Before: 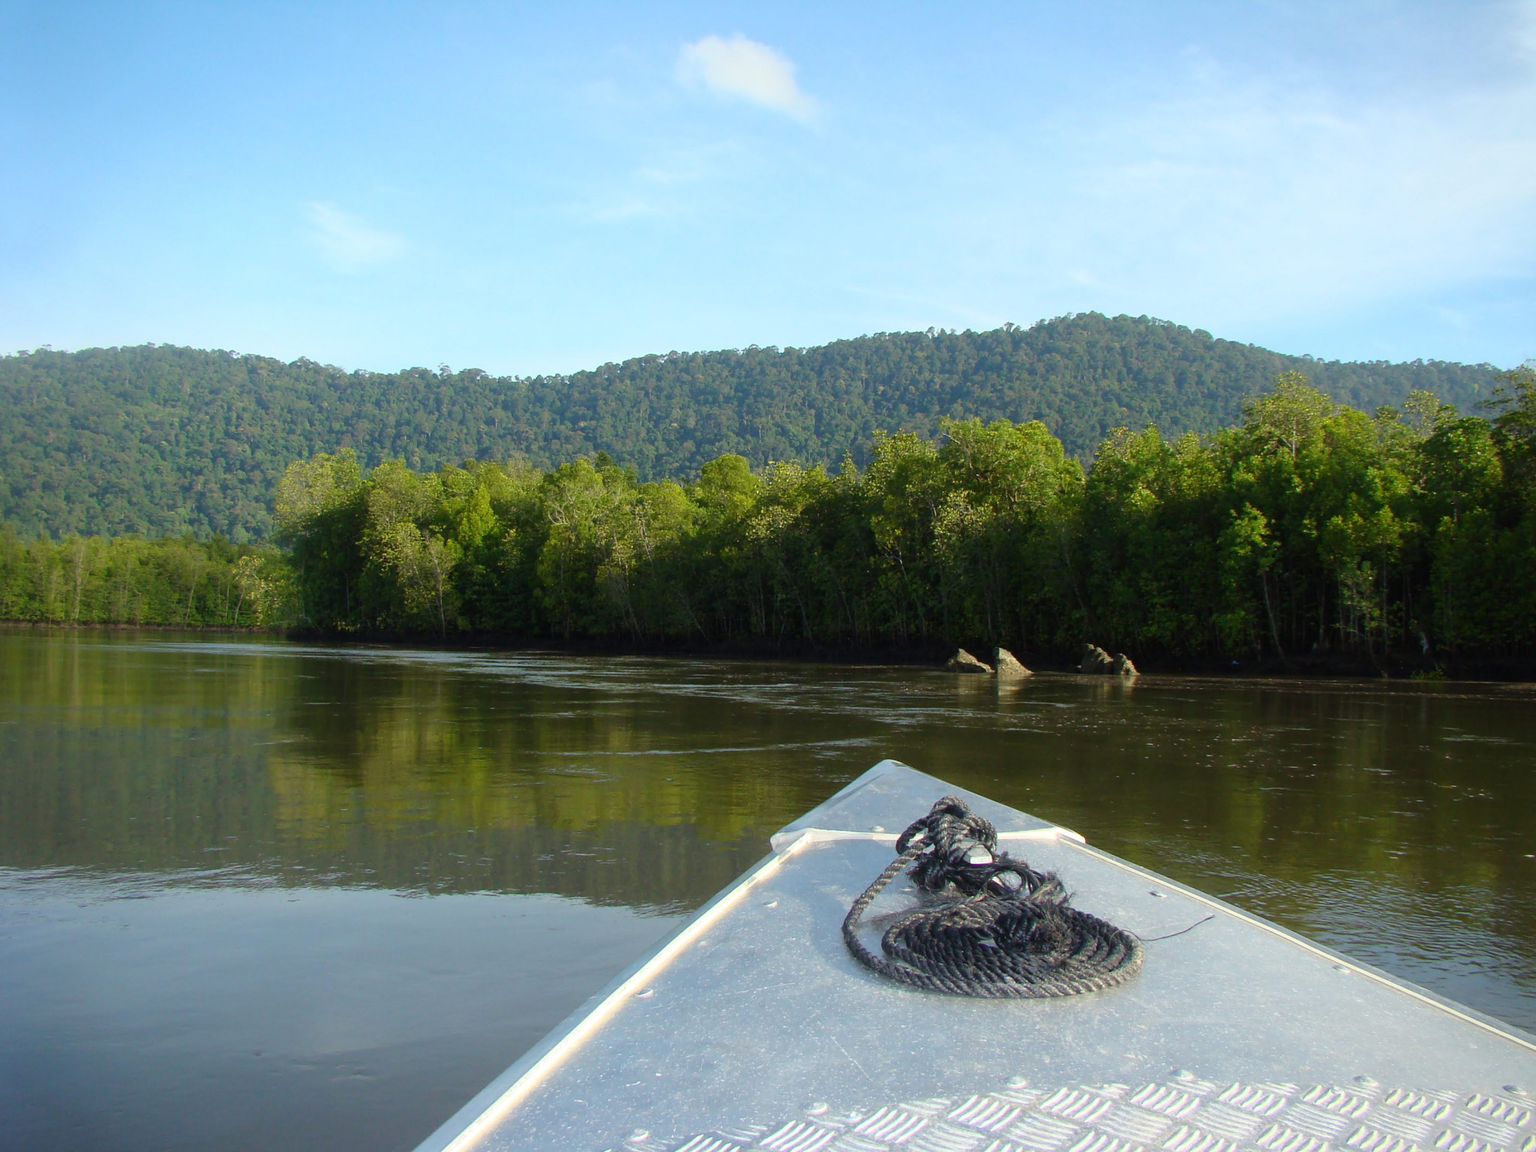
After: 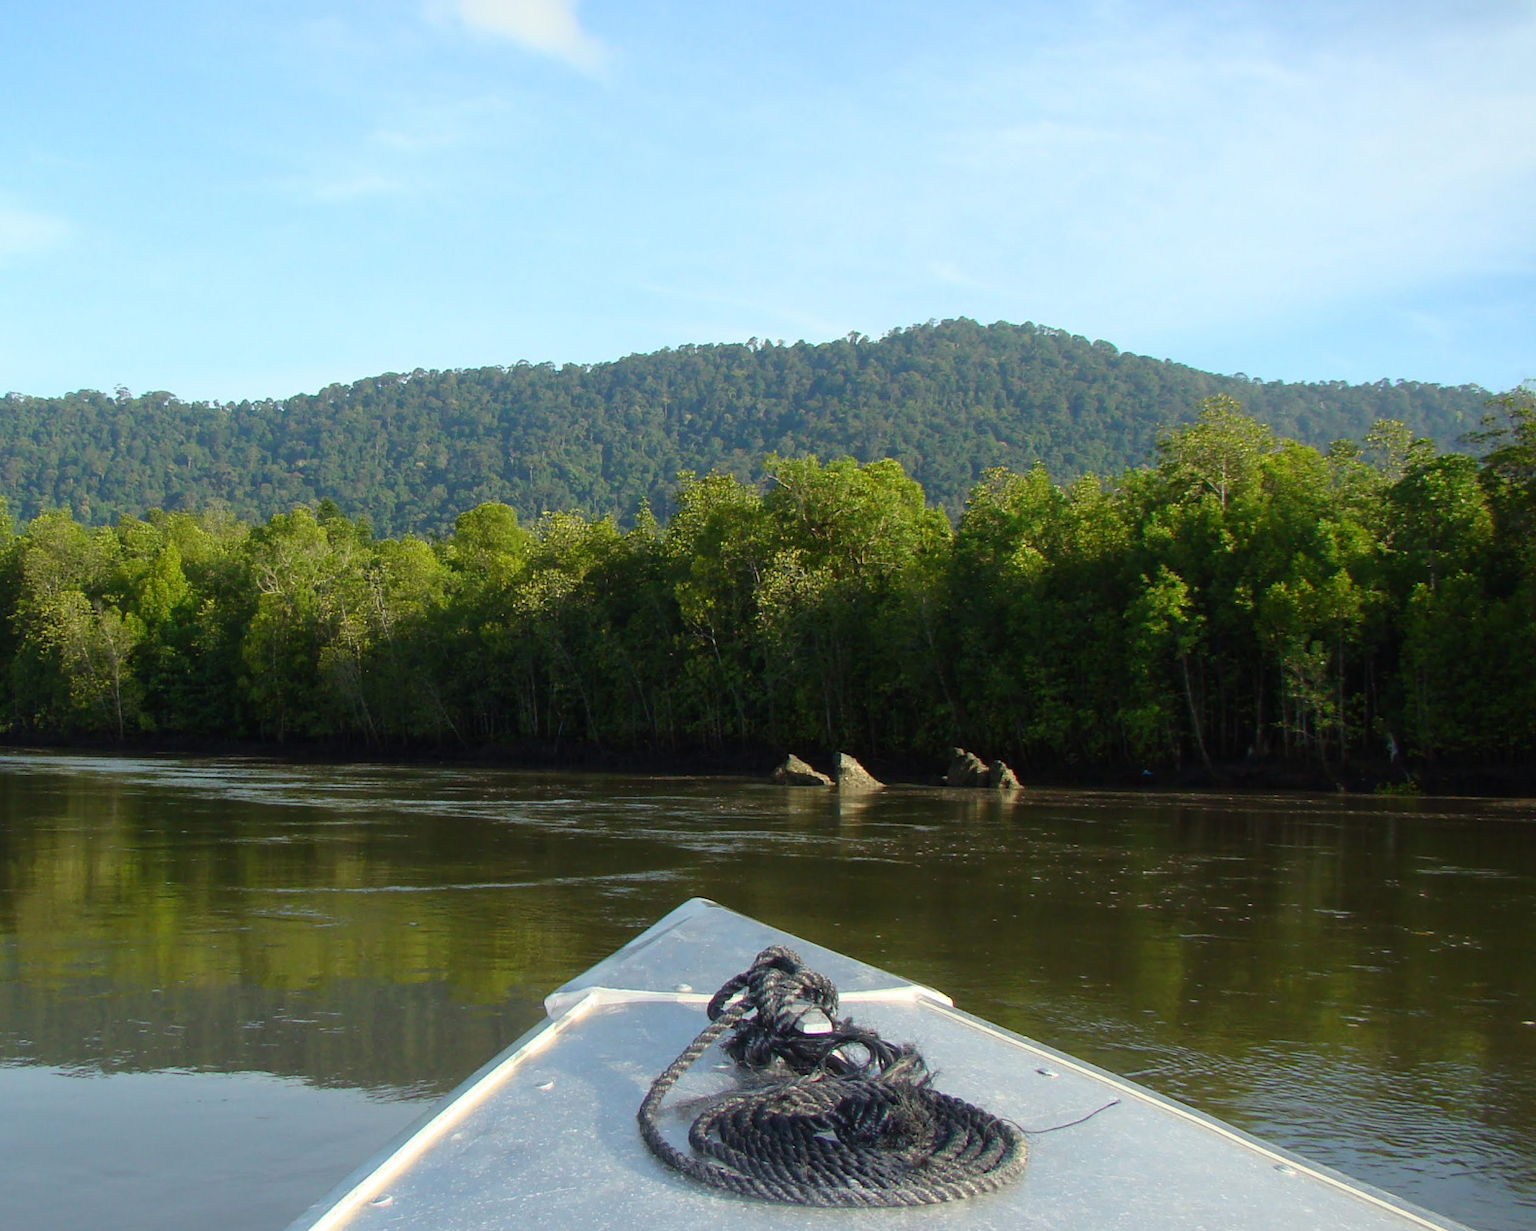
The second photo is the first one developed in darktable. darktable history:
crop: left 22.841%, top 5.851%, bottom 11.645%
